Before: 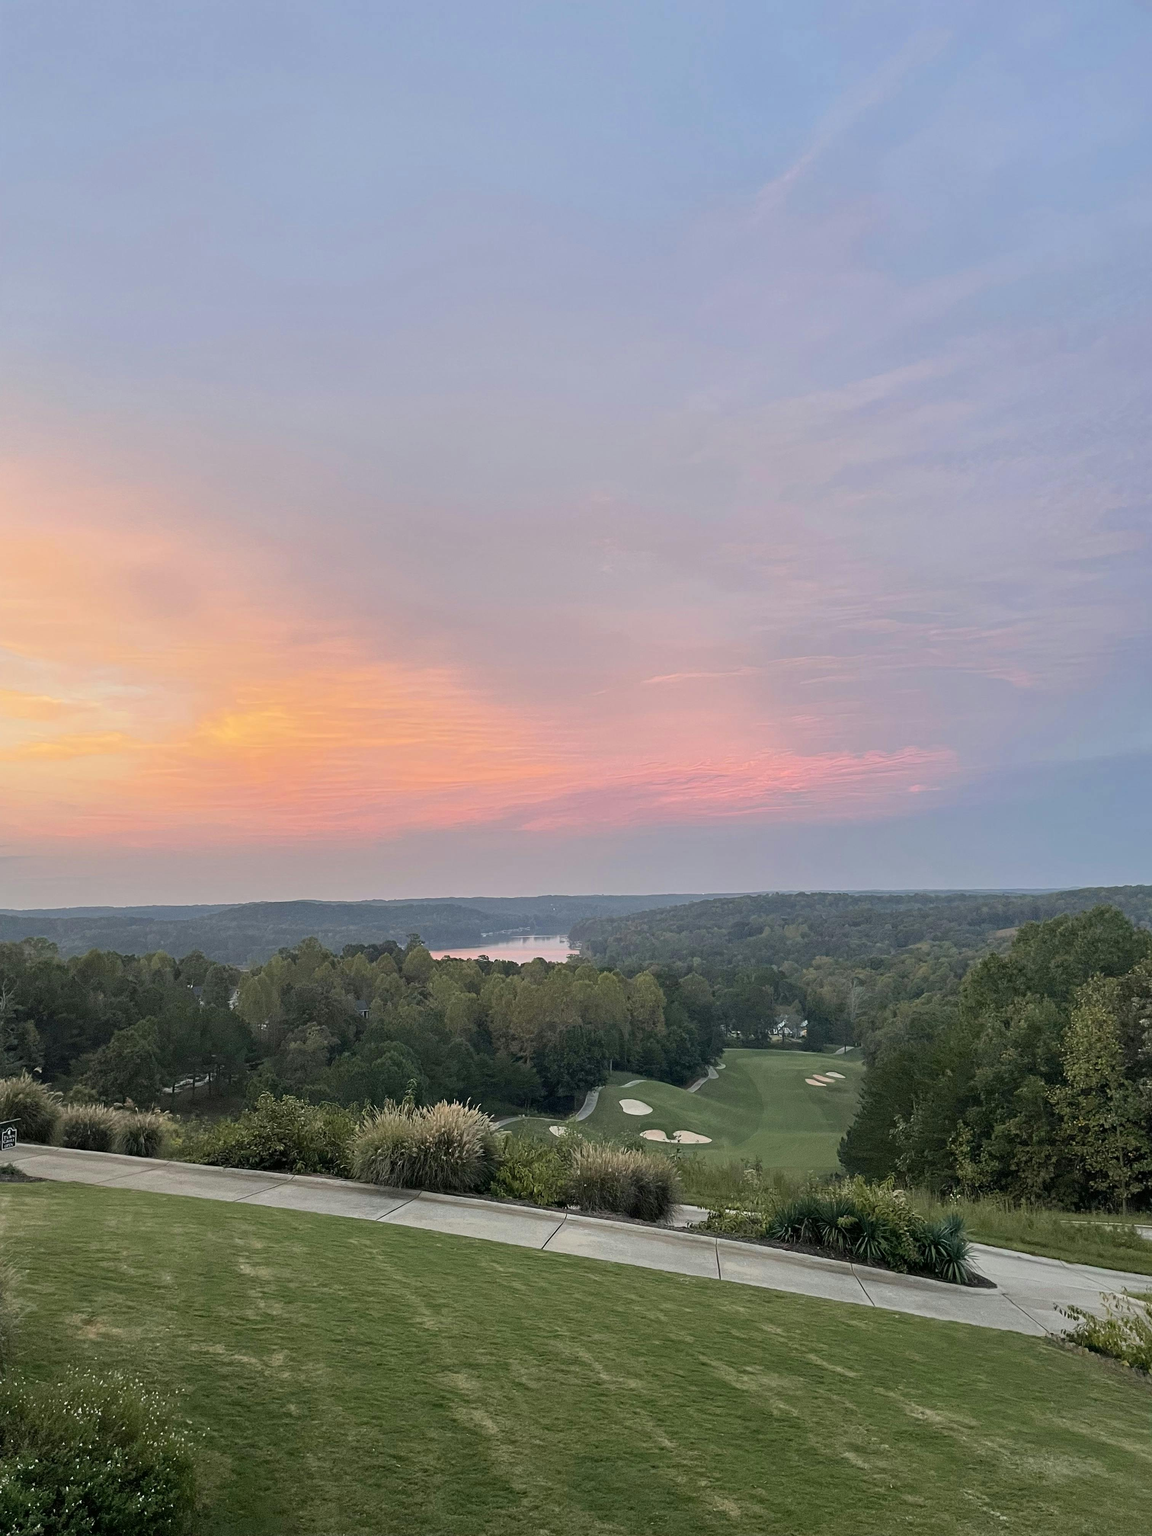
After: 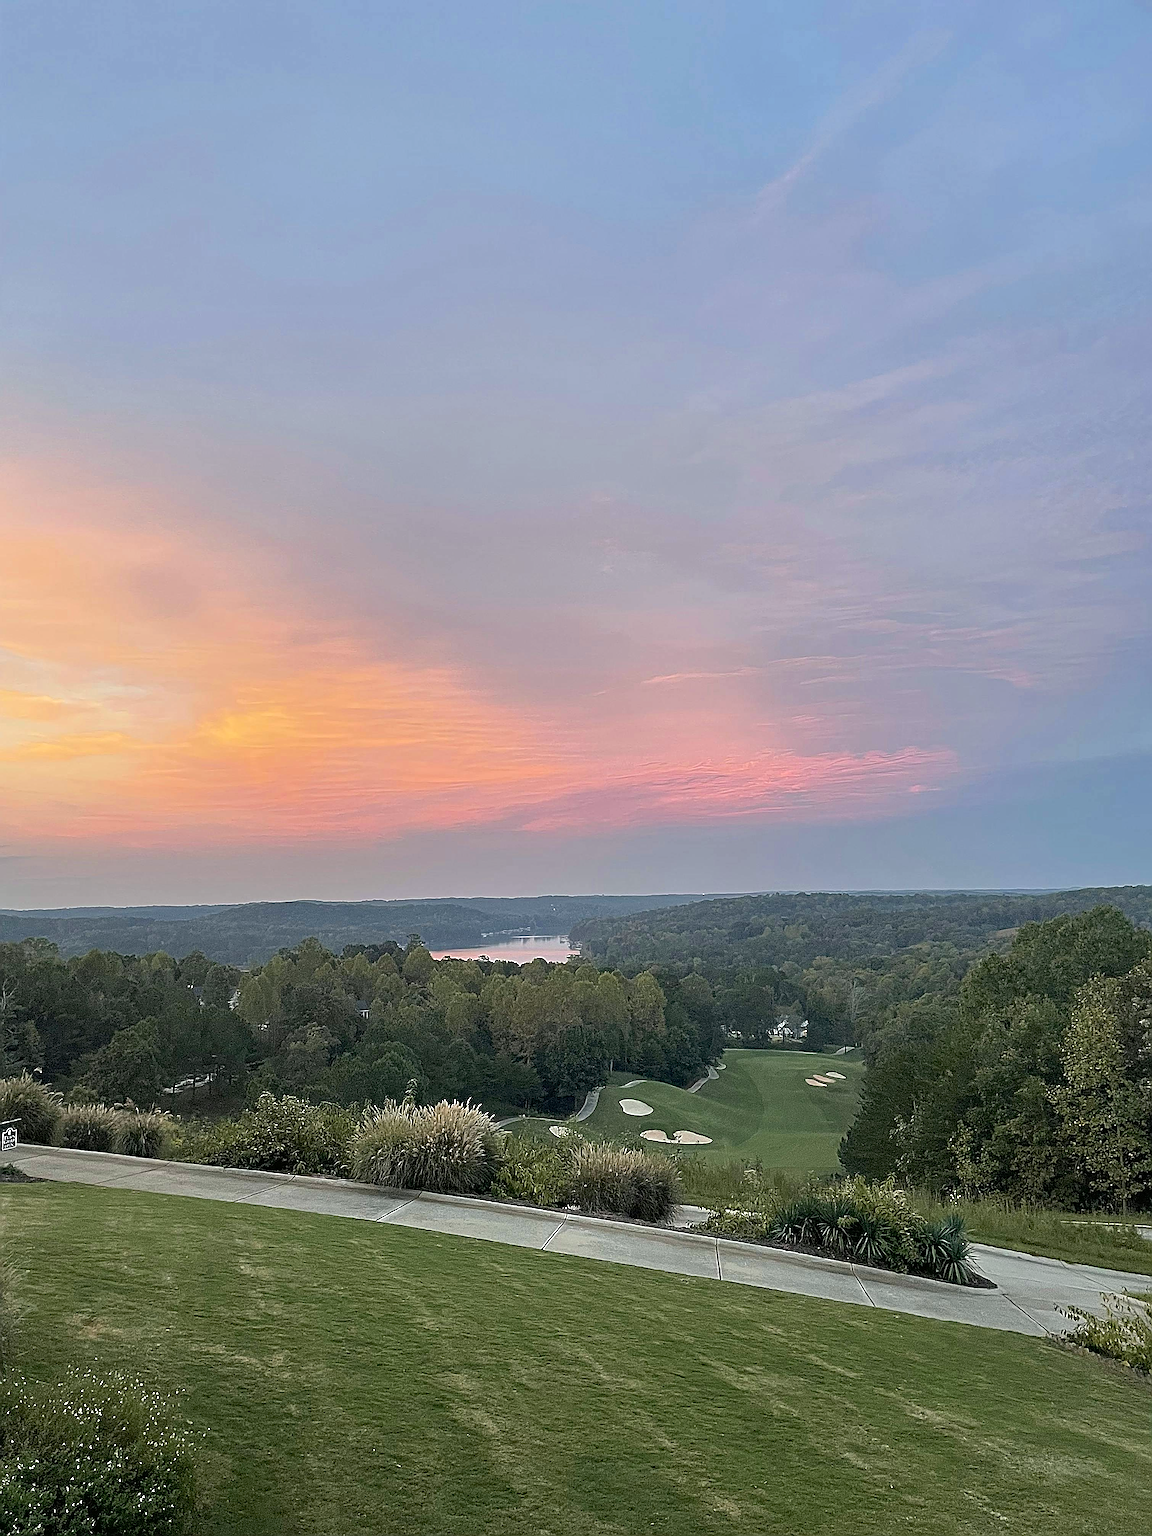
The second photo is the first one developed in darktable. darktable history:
sharpen: amount 1.871
haze removal: compatibility mode true, adaptive false
